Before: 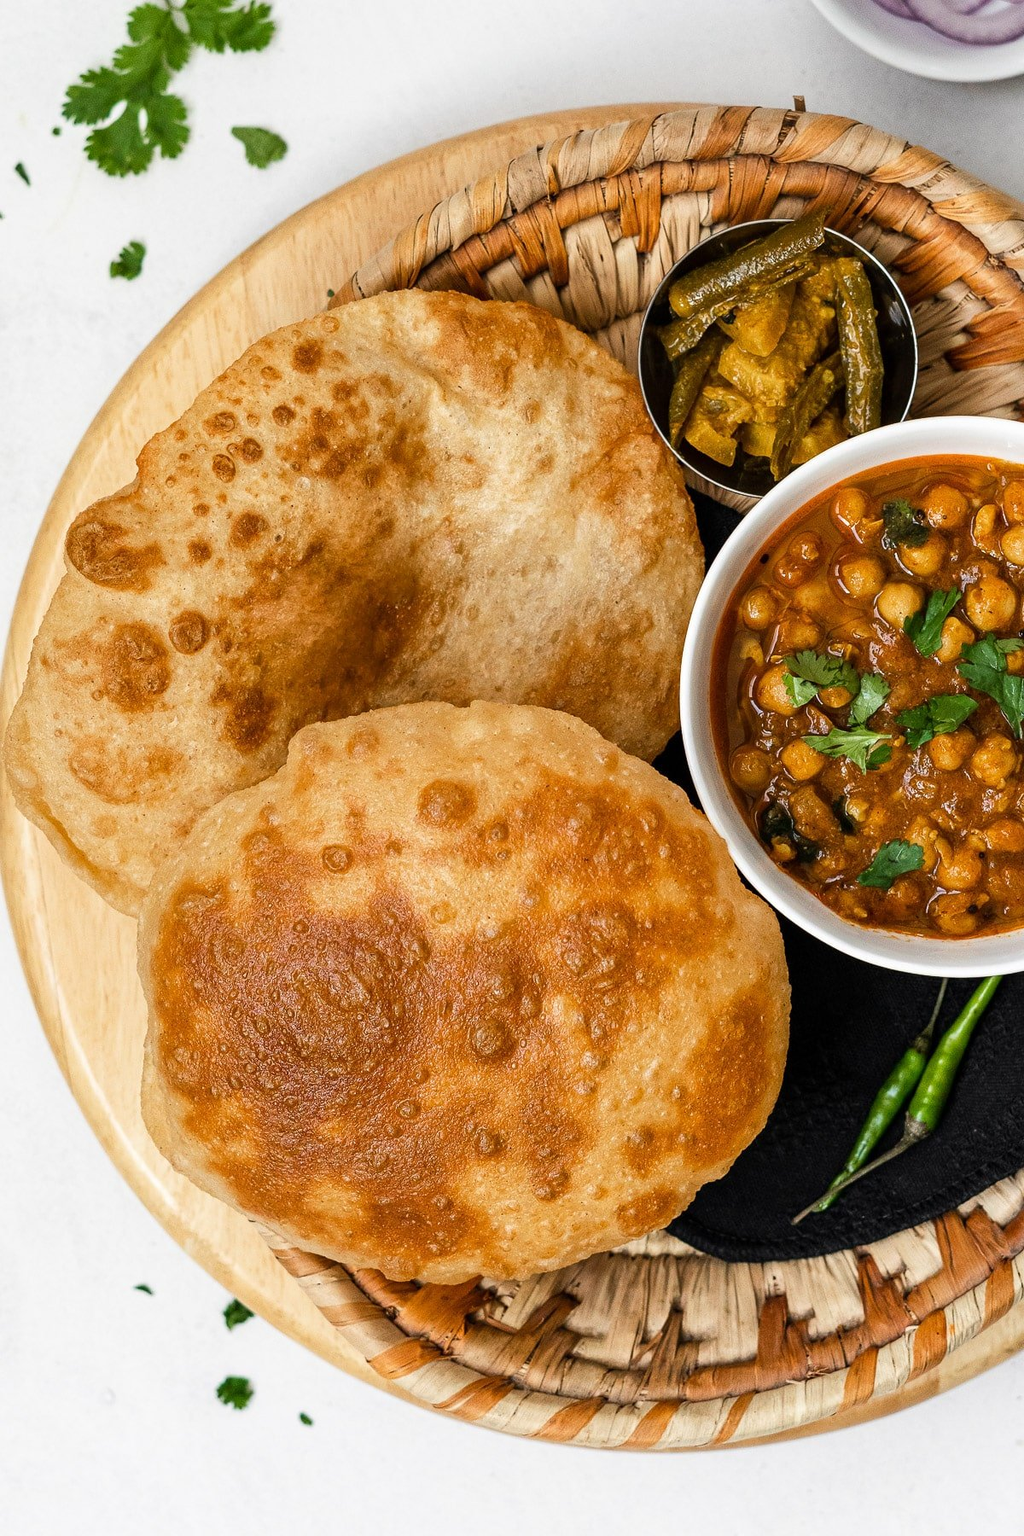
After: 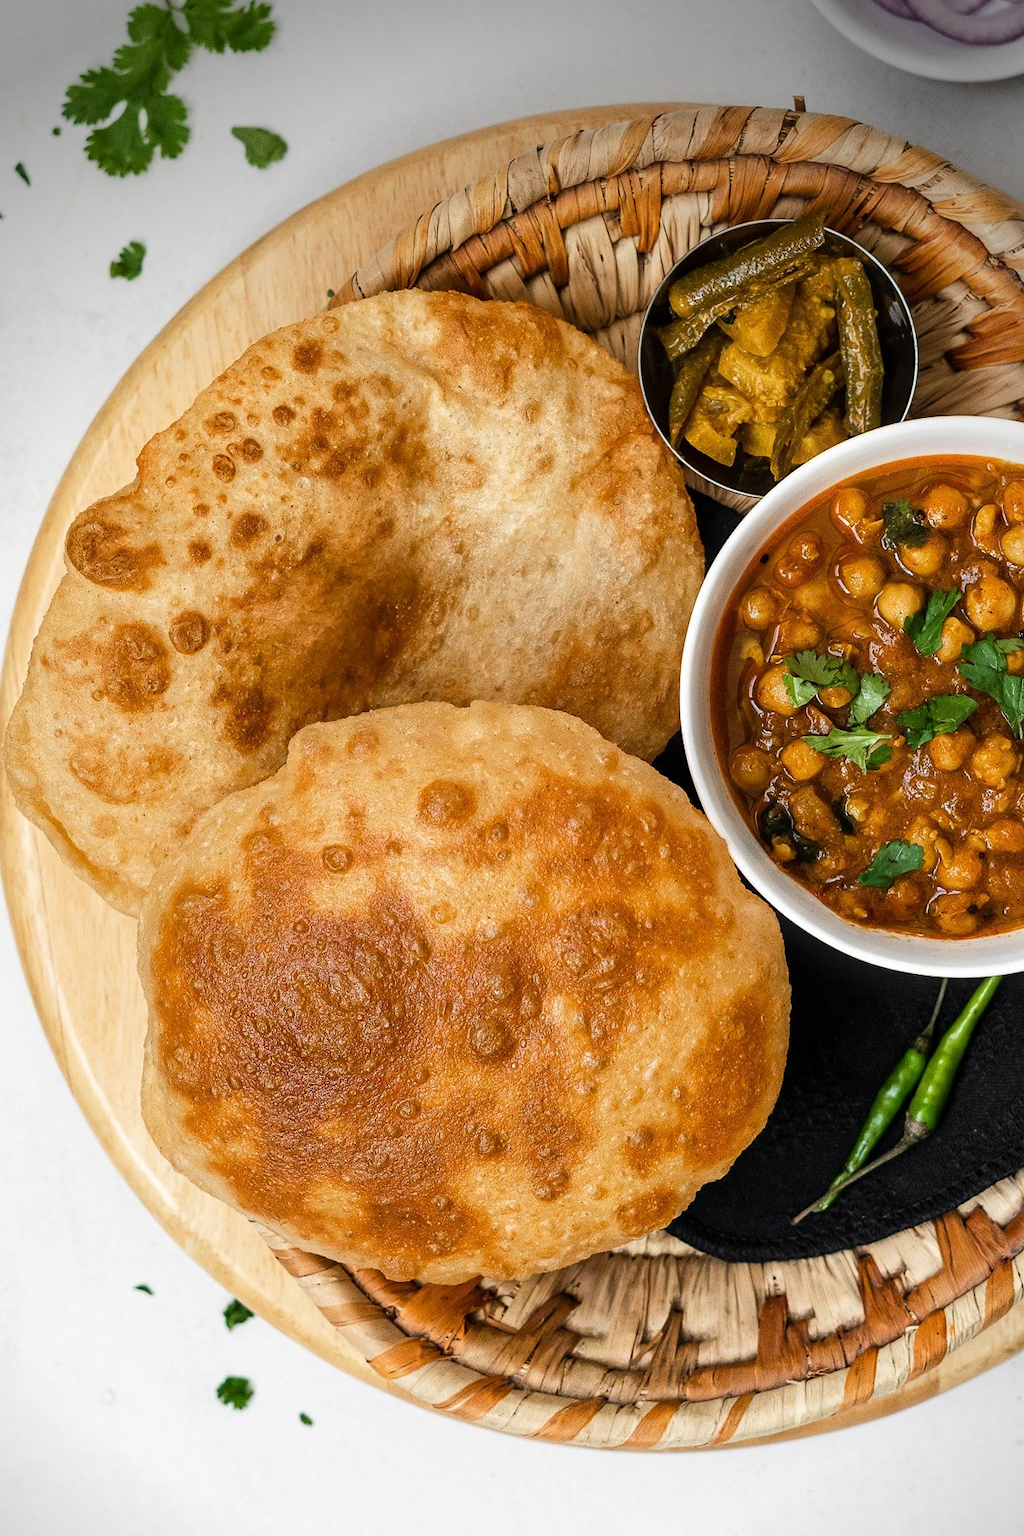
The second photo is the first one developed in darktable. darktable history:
white balance: emerald 1
vignetting: brightness -0.629, saturation -0.007, center (-0.028, 0.239)
grain: coarseness 0.81 ISO, strength 1.34%, mid-tones bias 0%
bloom: size 3%, threshold 100%, strength 0%
tone equalizer: on, module defaults
